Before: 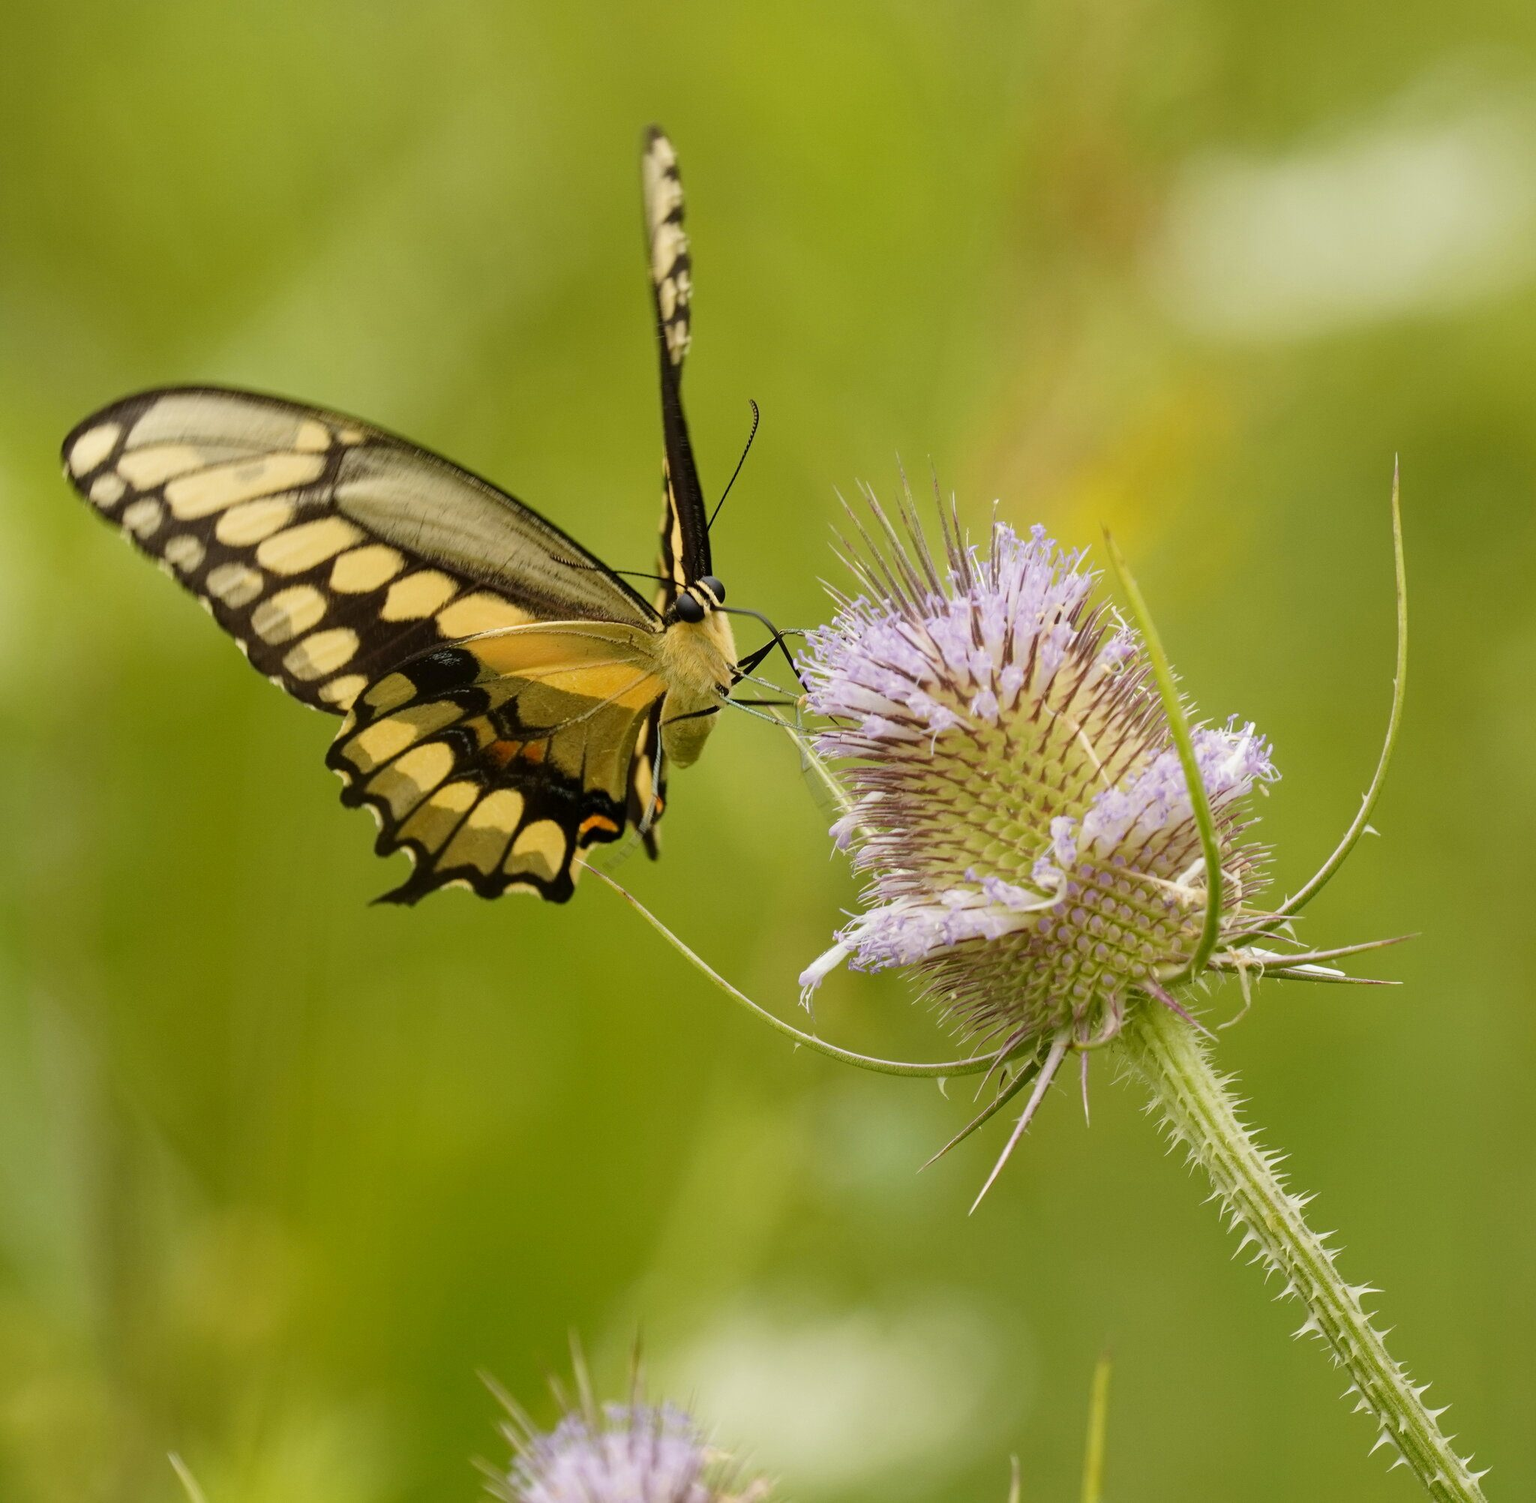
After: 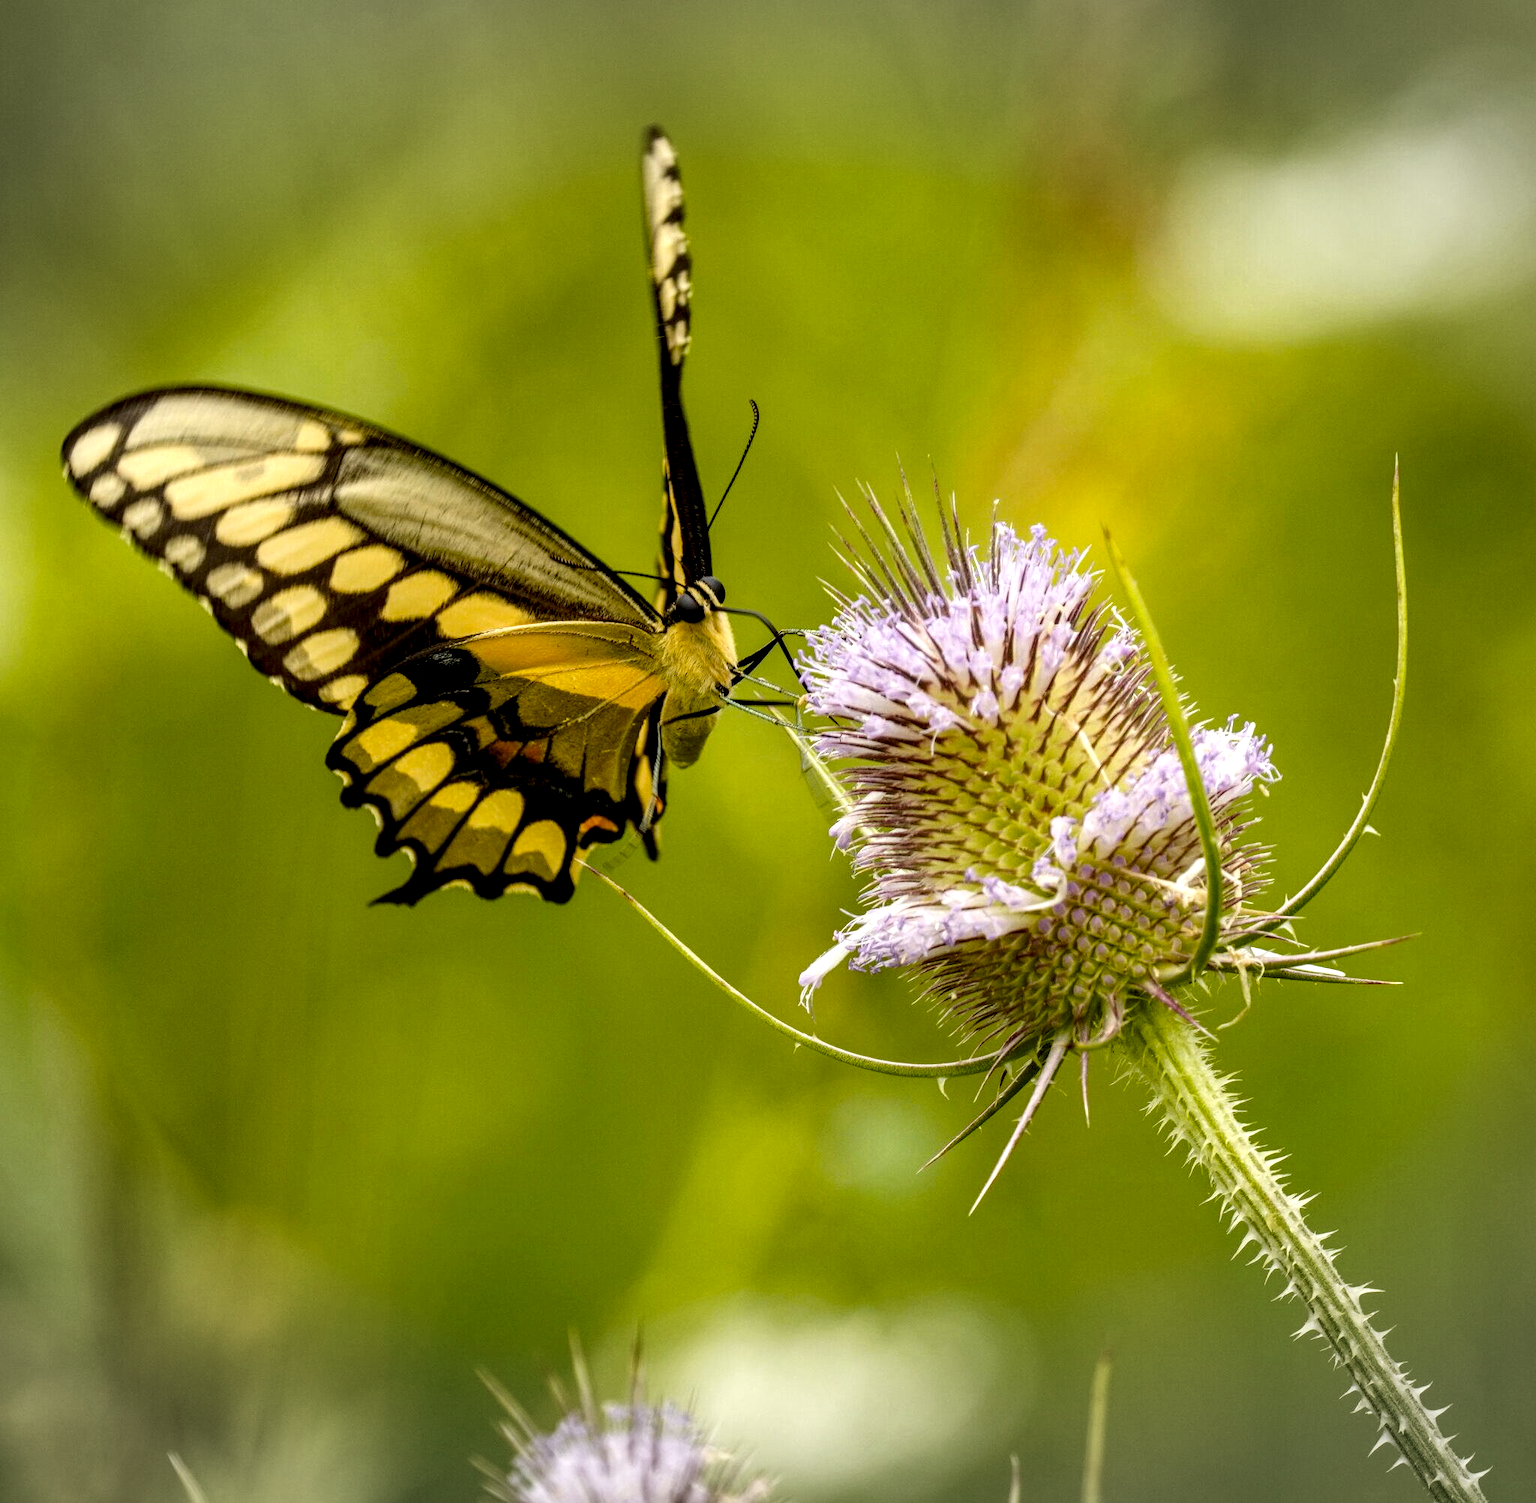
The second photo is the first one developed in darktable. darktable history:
vignetting: fall-off start 100%, brightness -0.282, width/height ratio 1.31
color balance rgb: perceptual saturation grading › global saturation 20%, global vibrance 20%
local contrast: highlights 19%, detail 186%
